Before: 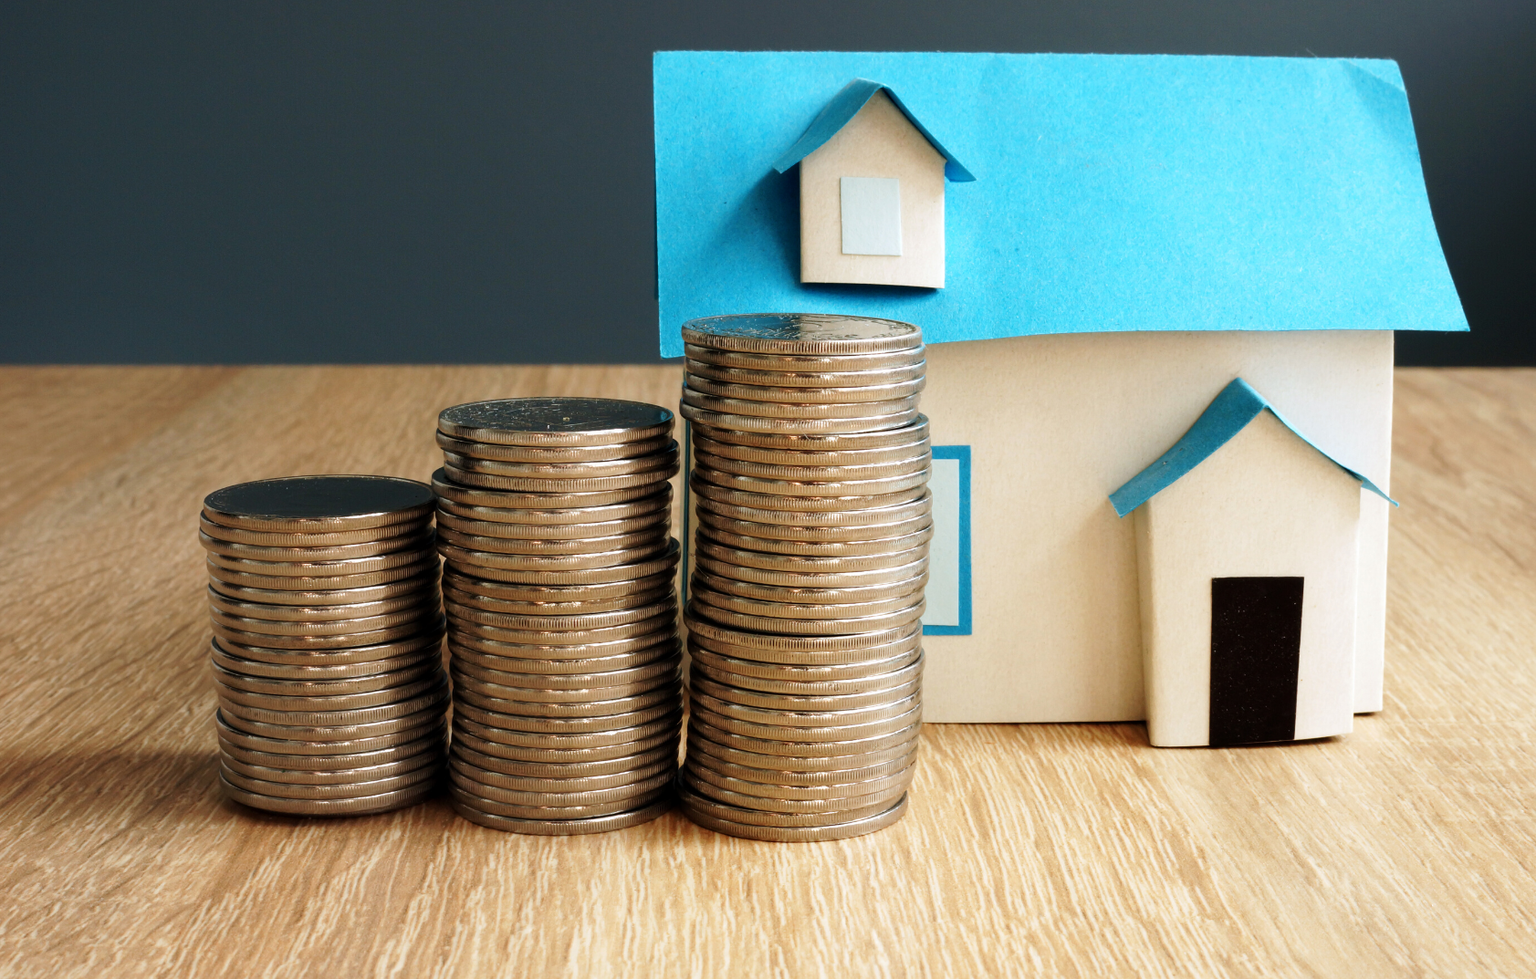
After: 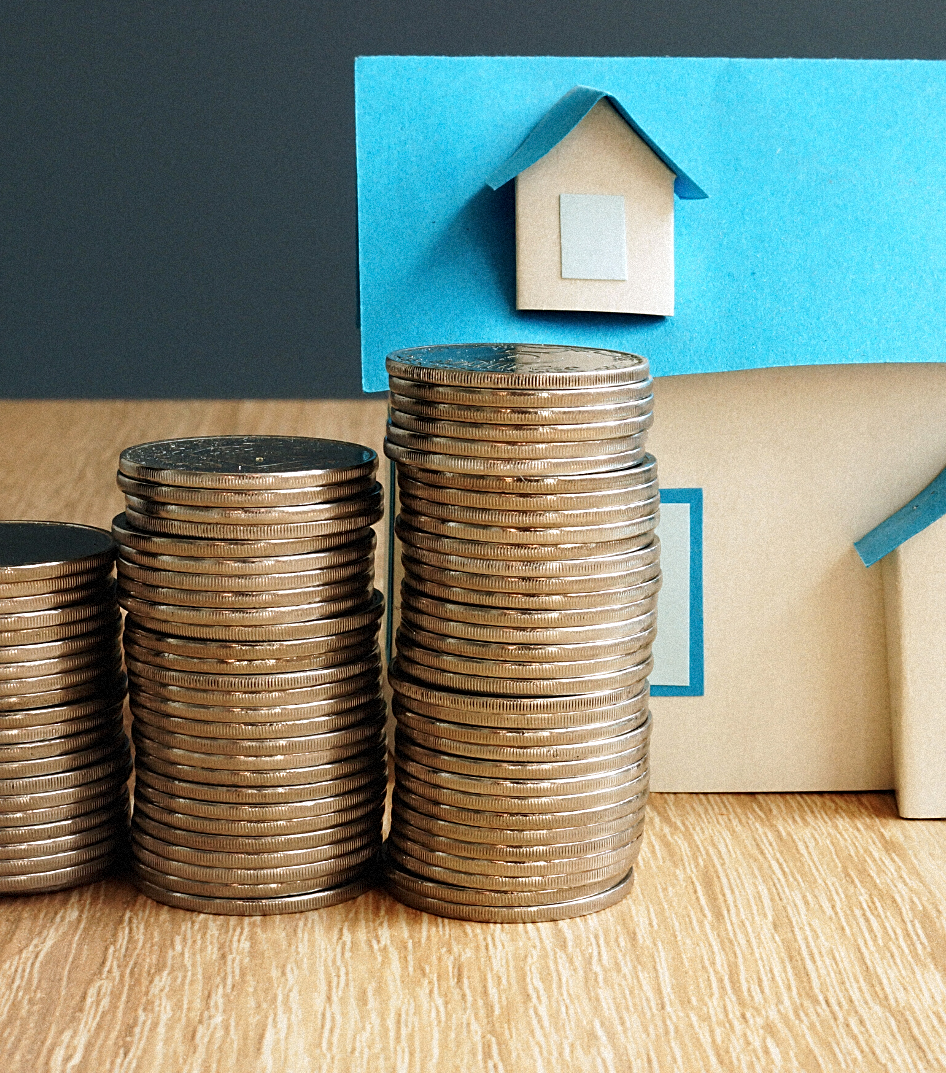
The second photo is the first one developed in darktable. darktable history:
crop: left 21.496%, right 22.254%
tone equalizer: on, module defaults
sharpen: on, module defaults
grain: mid-tones bias 0%
